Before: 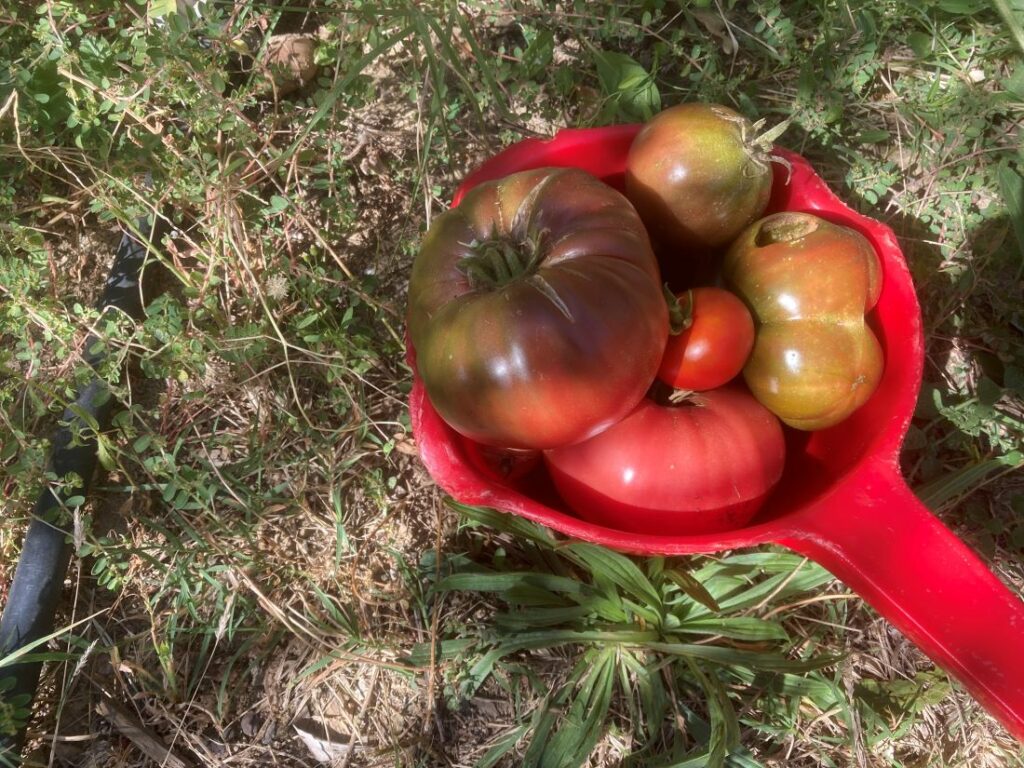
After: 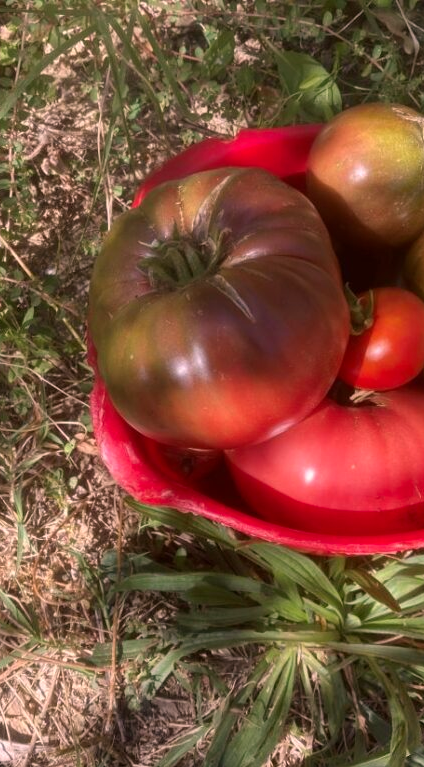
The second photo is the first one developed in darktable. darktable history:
crop: left 31.189%, right 27.335%
color correction: highlights a* 12.13, highlights b* 5.46
